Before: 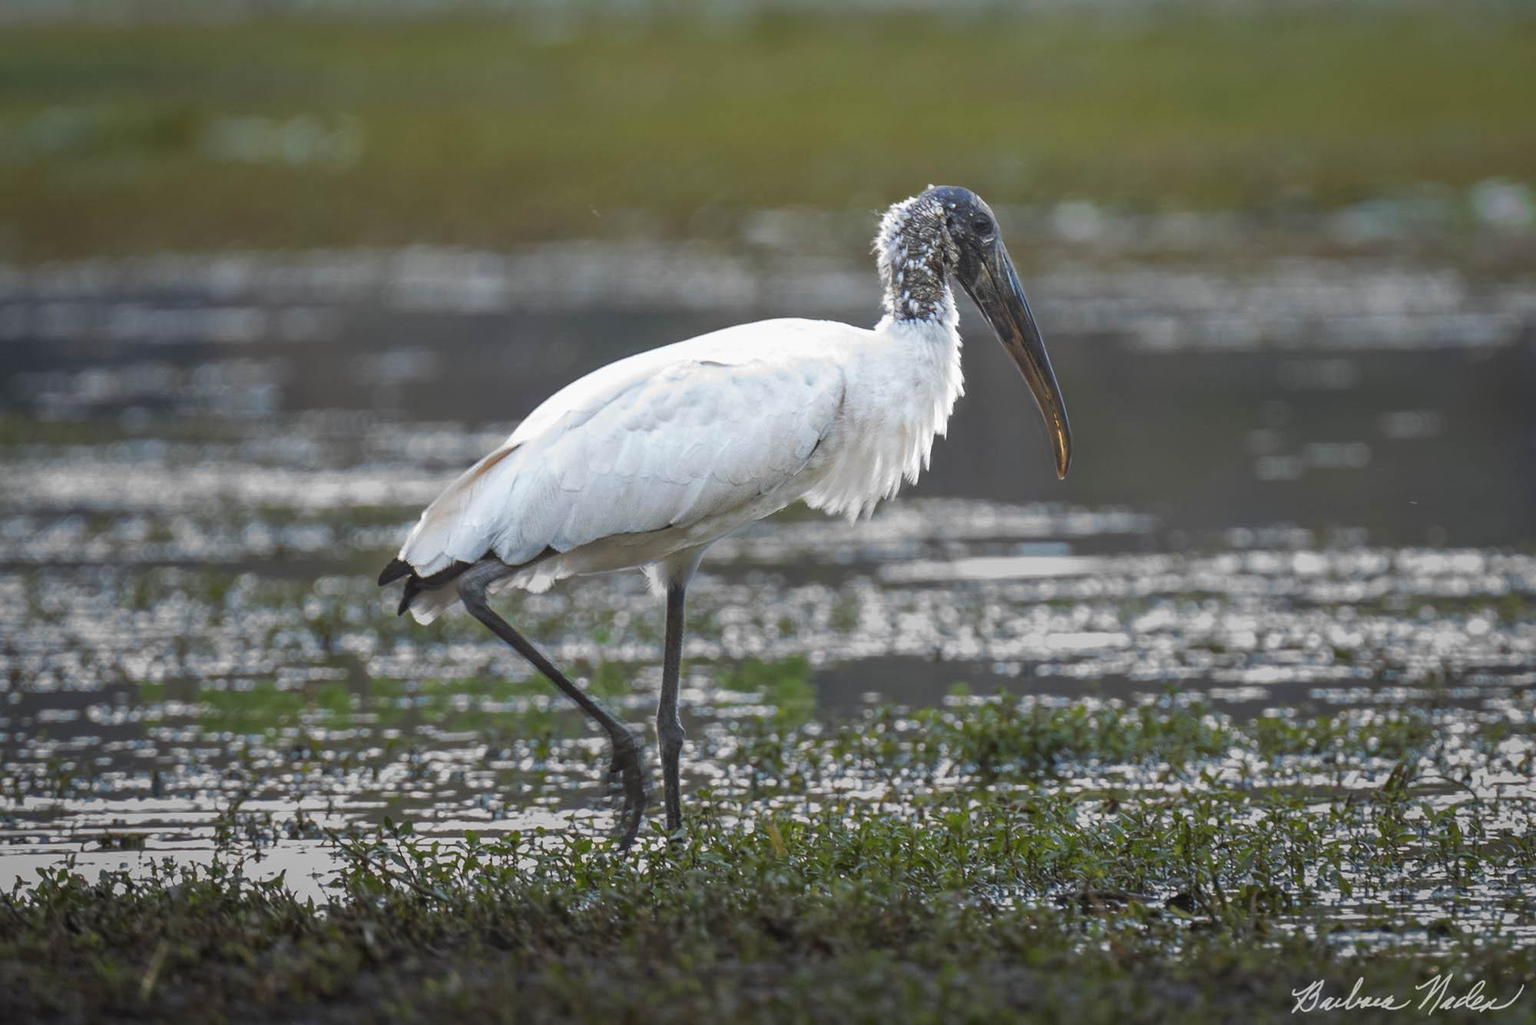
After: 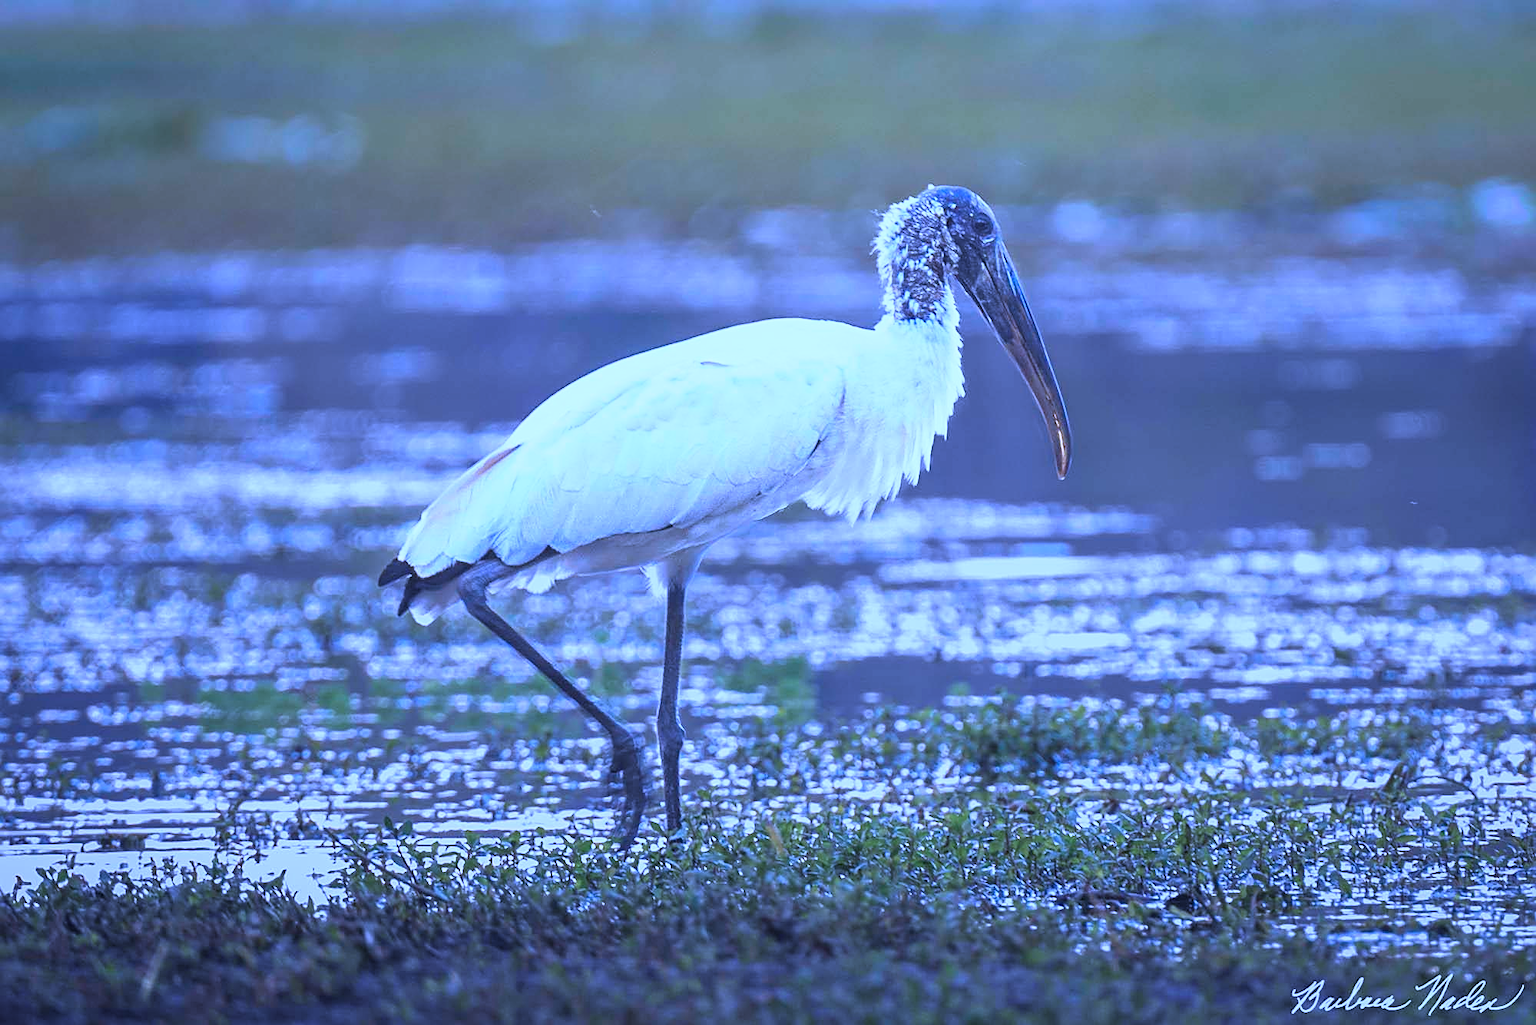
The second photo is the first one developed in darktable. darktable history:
color calibration: output R [1.063, -0.012, -0.003, 0], output B [-0.079, 0.047, 1, 0], illuminant custom, x 0.46, y 0.43, temperature 2642.66 K
base curve: curves: ch0 [(0, 0) (0.557, 0.834) (1, 1)]
sharpen: on, module defaults
